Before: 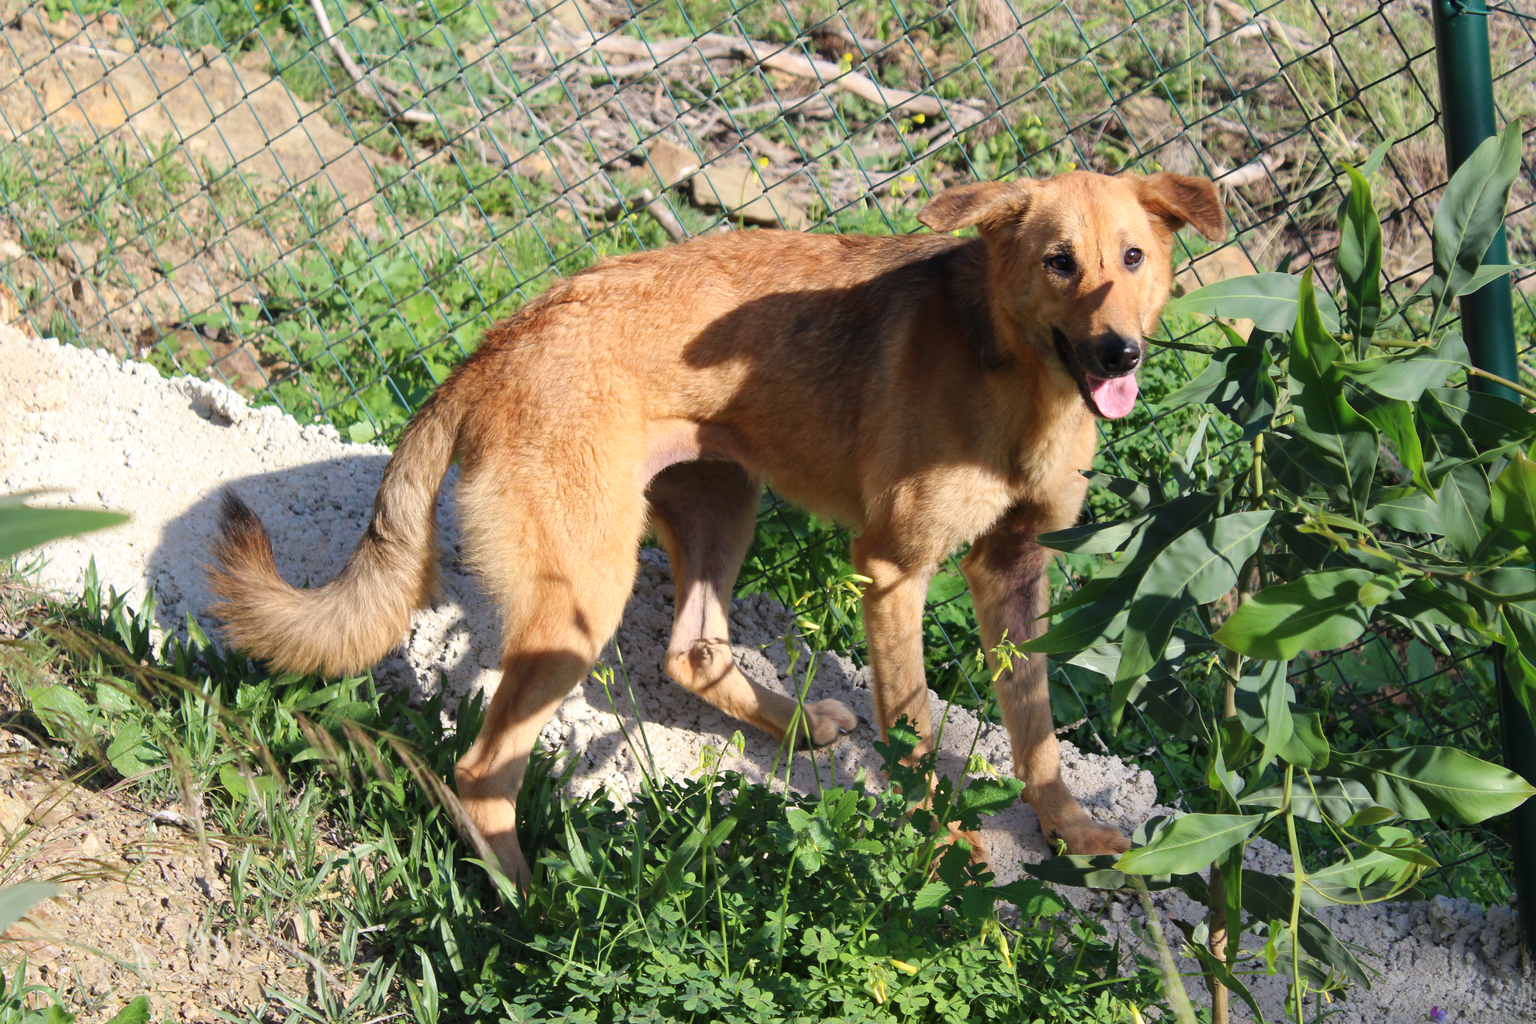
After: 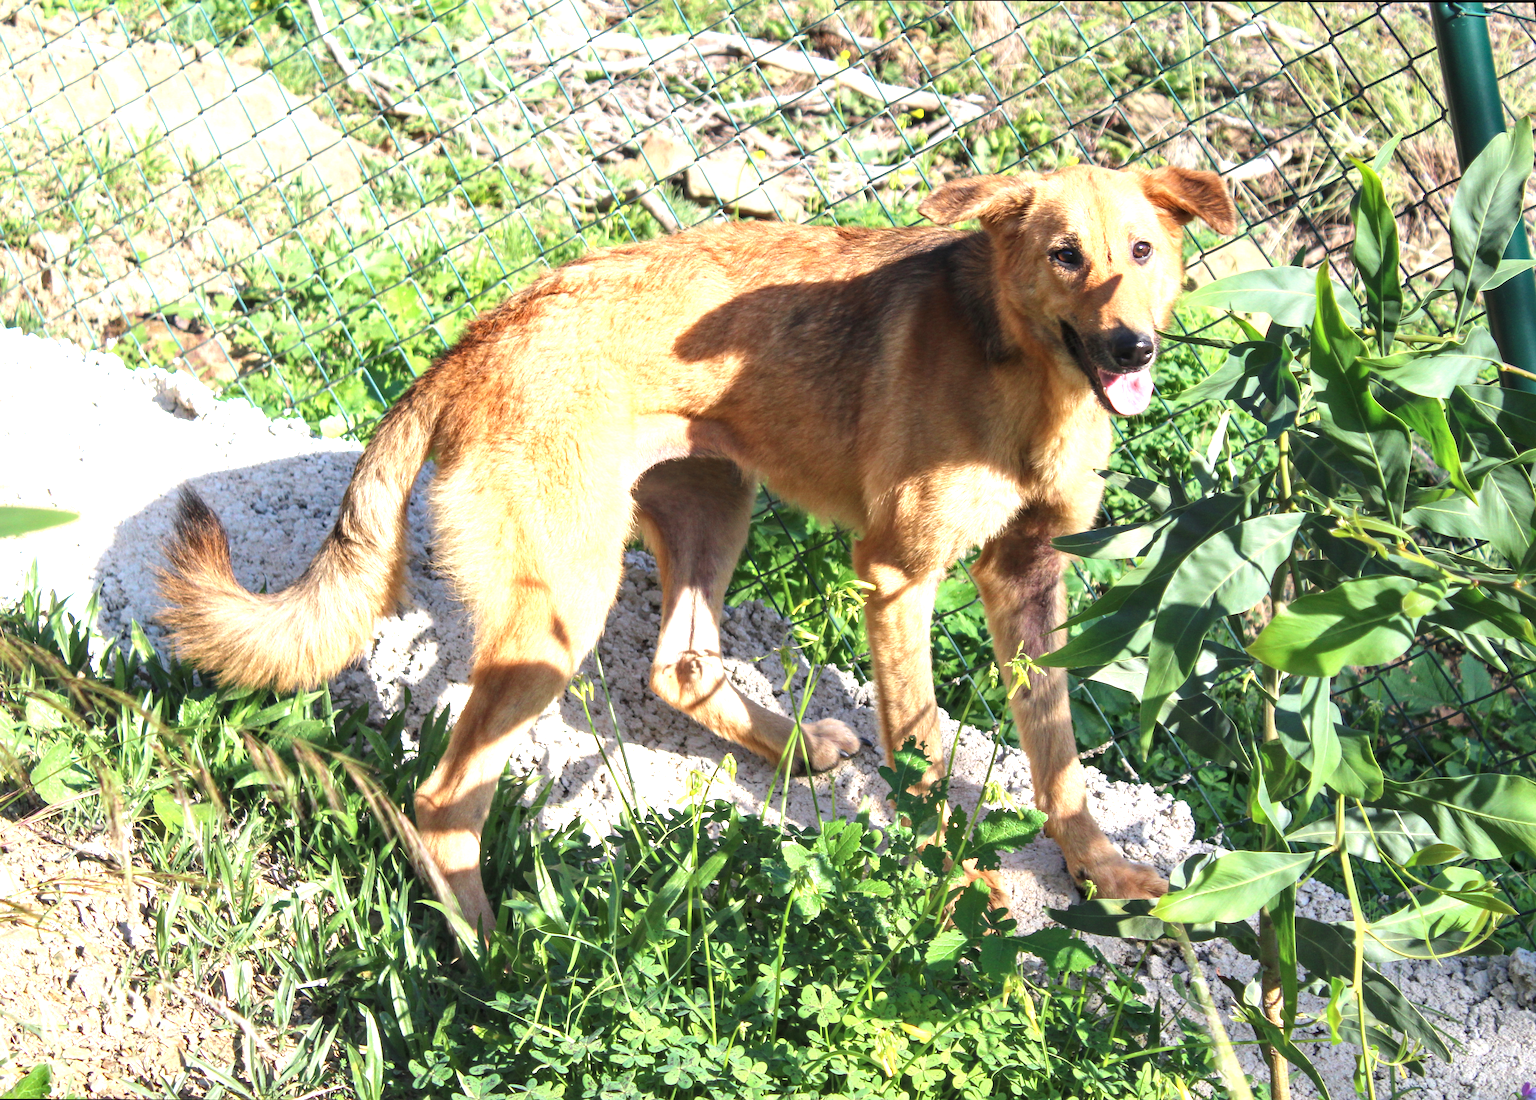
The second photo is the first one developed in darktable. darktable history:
exposure: black level correction 0, exposure 1.1 EV, compensate exposure bias true, compensate highlight preservation false
rotate and perspective: rotation 0.215°, lens shift (vertical) -0.139, crop left 0.069, crop right 0.939, crop top 0.002, crop bottom 0.996
local contrast: detail 130%
